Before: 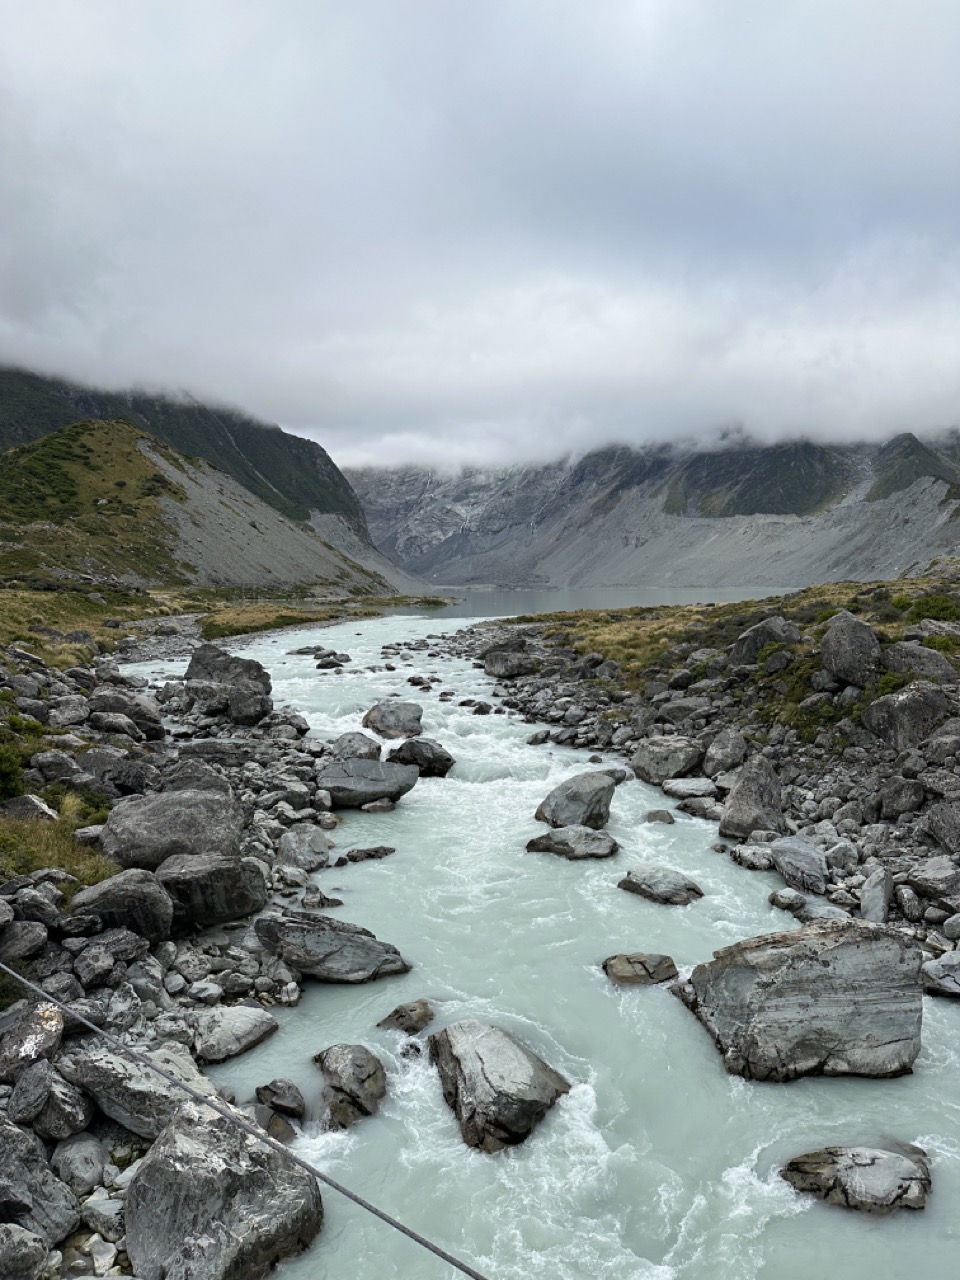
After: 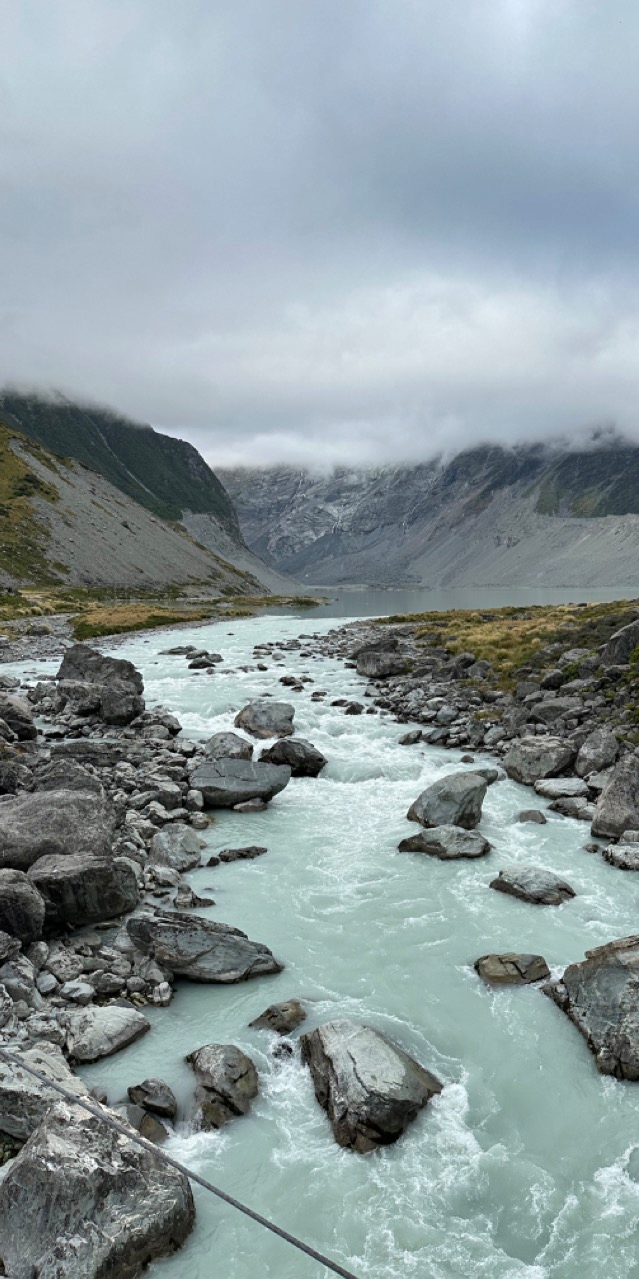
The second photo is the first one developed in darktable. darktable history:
shadows and highlights: shadows 52.4, soften with gaussian
crop and rotate: left 13.369%, right 19.999%
